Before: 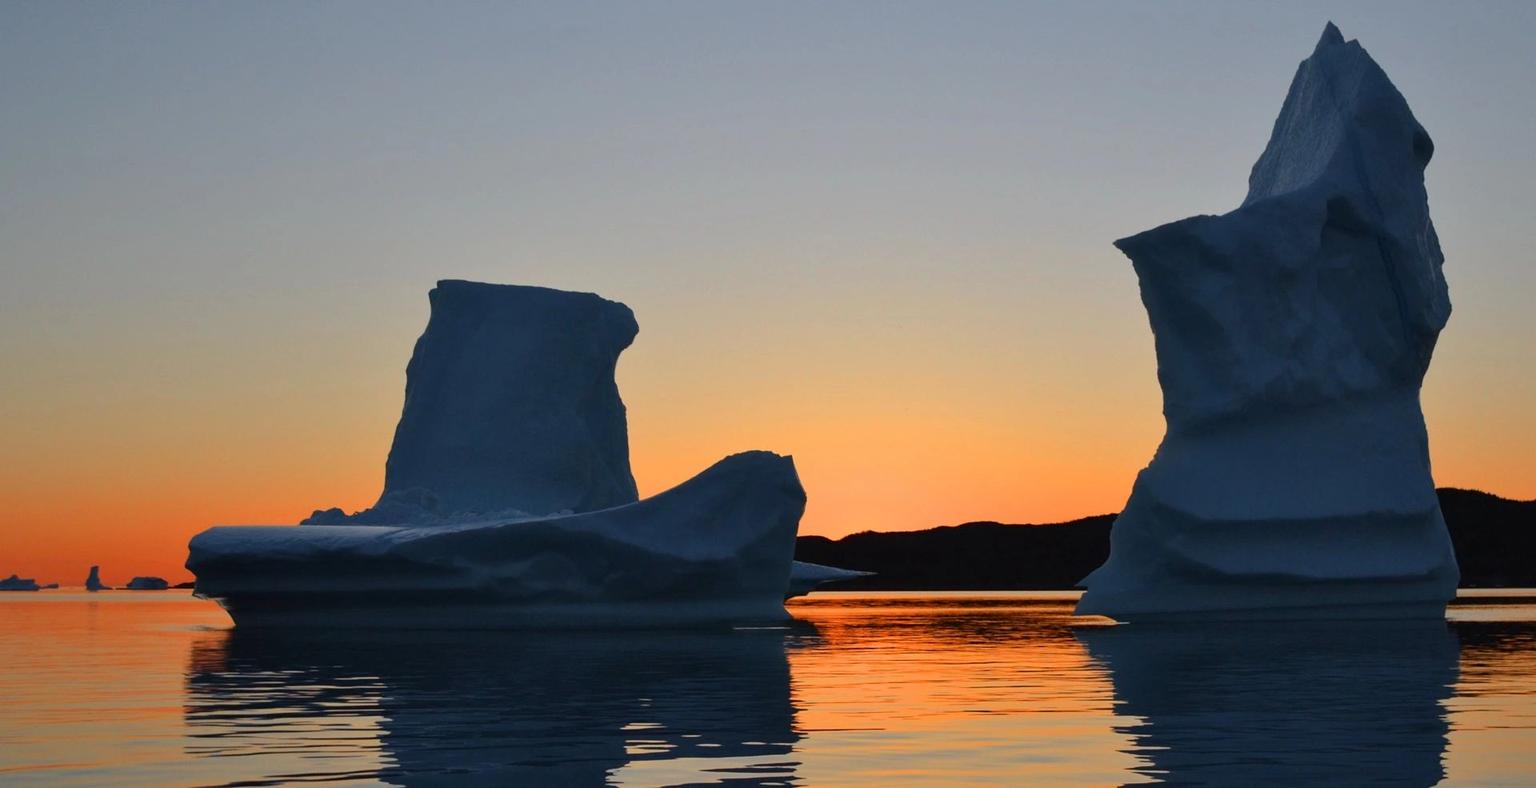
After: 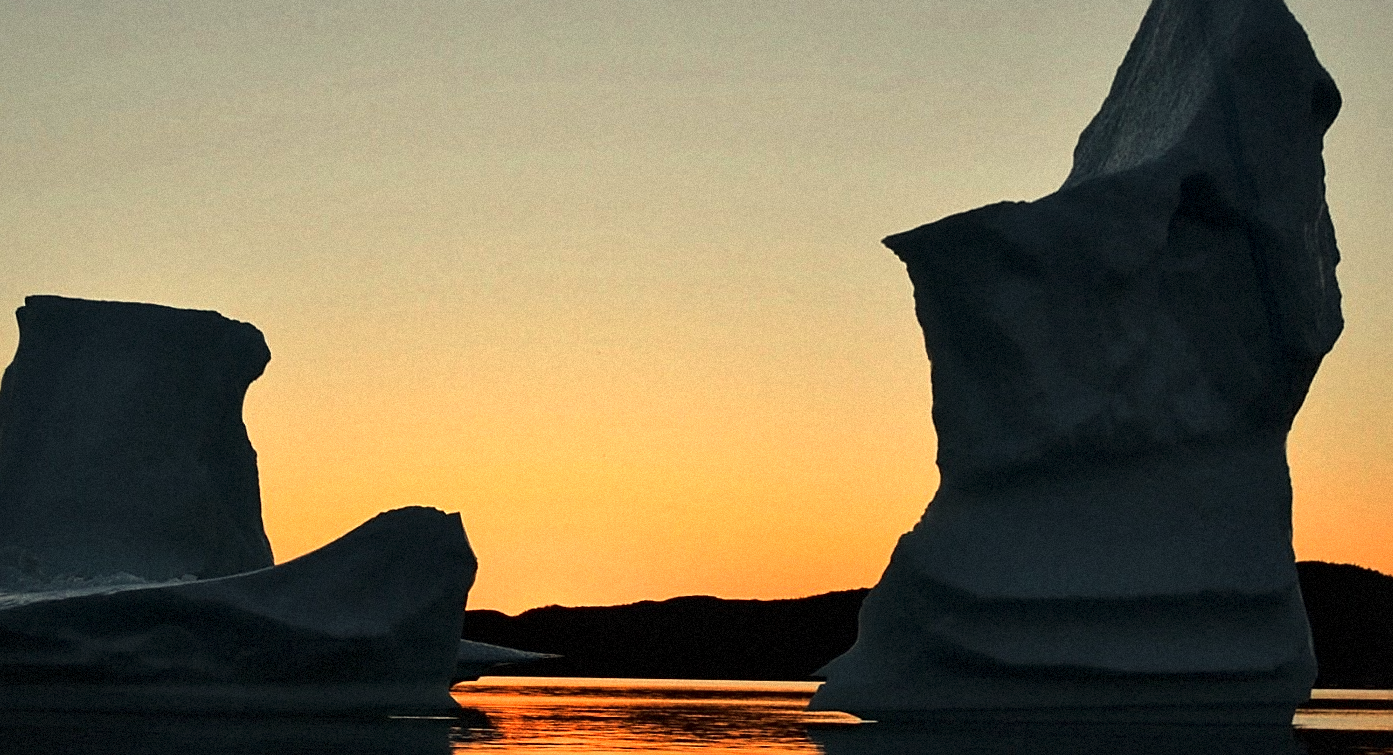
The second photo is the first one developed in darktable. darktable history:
rotate and perspective: rotation 0.062°, lens shift (vertical) 0.115, lens shift (horizontal) -0.133, crop left 0.047, crop right 0.94, crop top 0.061, crop bottom 0.94
tone equalizer: -8 EV -0.417 EV, -7 EV -0.389 EV, -6 EV -0.333 EV, -5 EV -0.222 EV, -3 EV 0.222 EV, -2 EV 0.333 EV, -1 EV 0.389 EV, +0 EV 0.417 EV, edges refinement/feathering 500, mask exposure compensation -1.57 EV, preserve details no
crop: left 23.095%, top 5.827%, bottom 11.854%
sharpen: on, module defaults
tone curve: curves: ch0 [(0.016, 0.011) (0.204, 0.146) (0.515, 0.476) (0.78, 0.795) (1, 0.981)], color space Lab, linked channels, preserve colors none
local contrast: mode bilateral grid, contrast 25, coarseness 60, detail 151%, midtone range 0.2
grain: mid-tones bias 0%
white balance: red 1.08, blue 0.791
